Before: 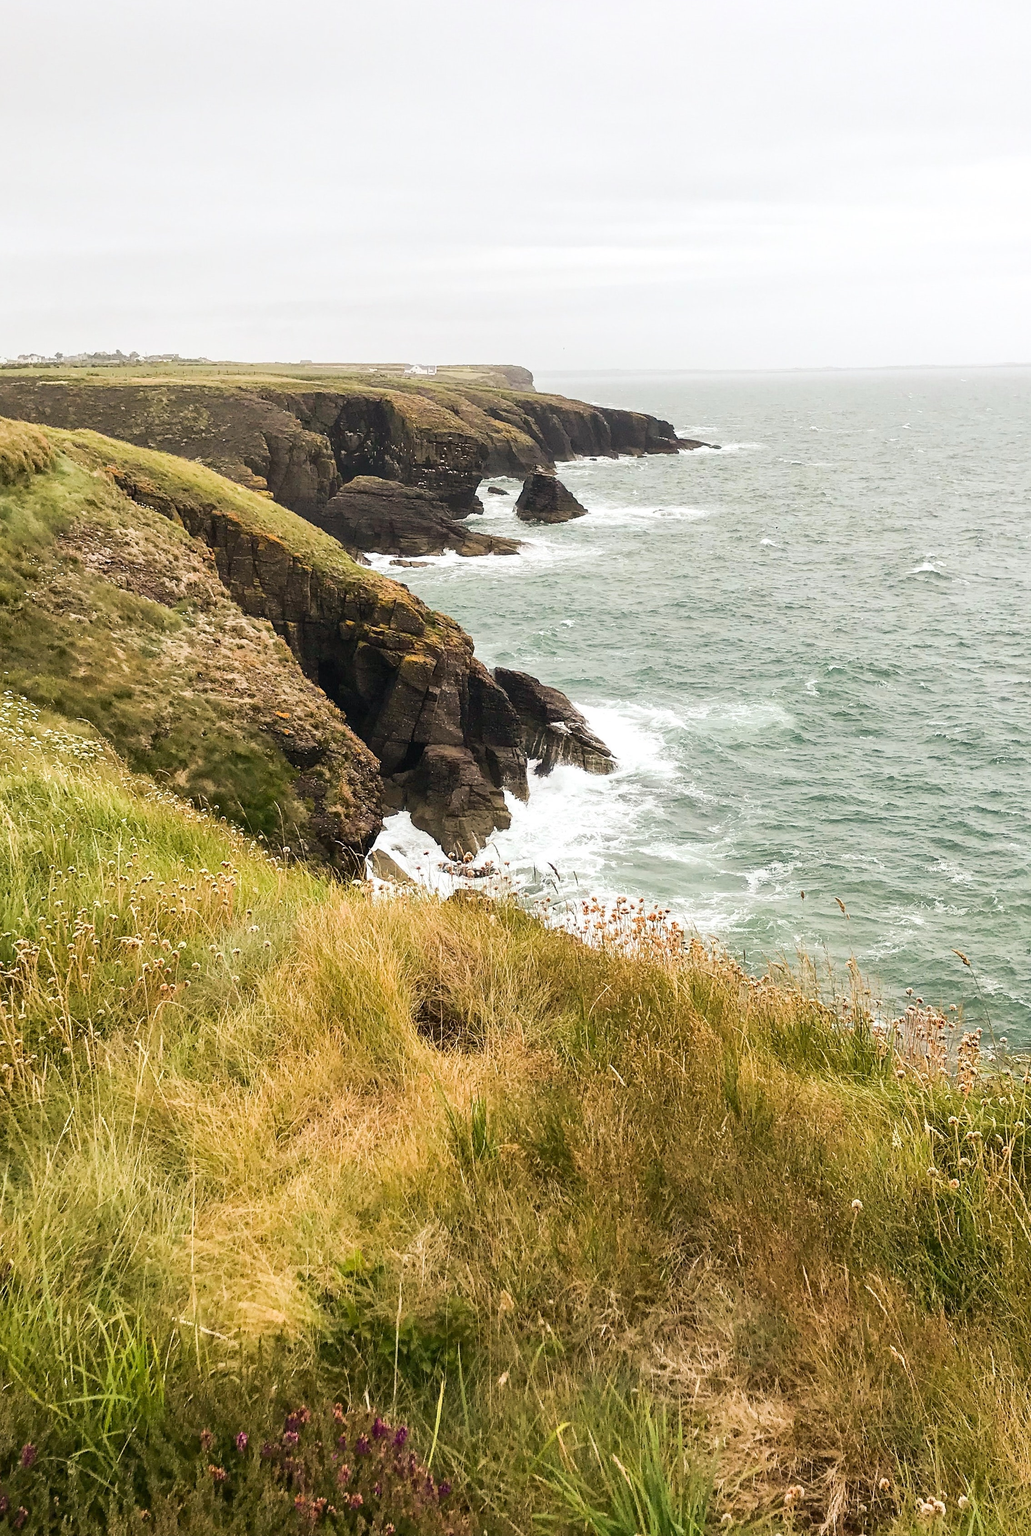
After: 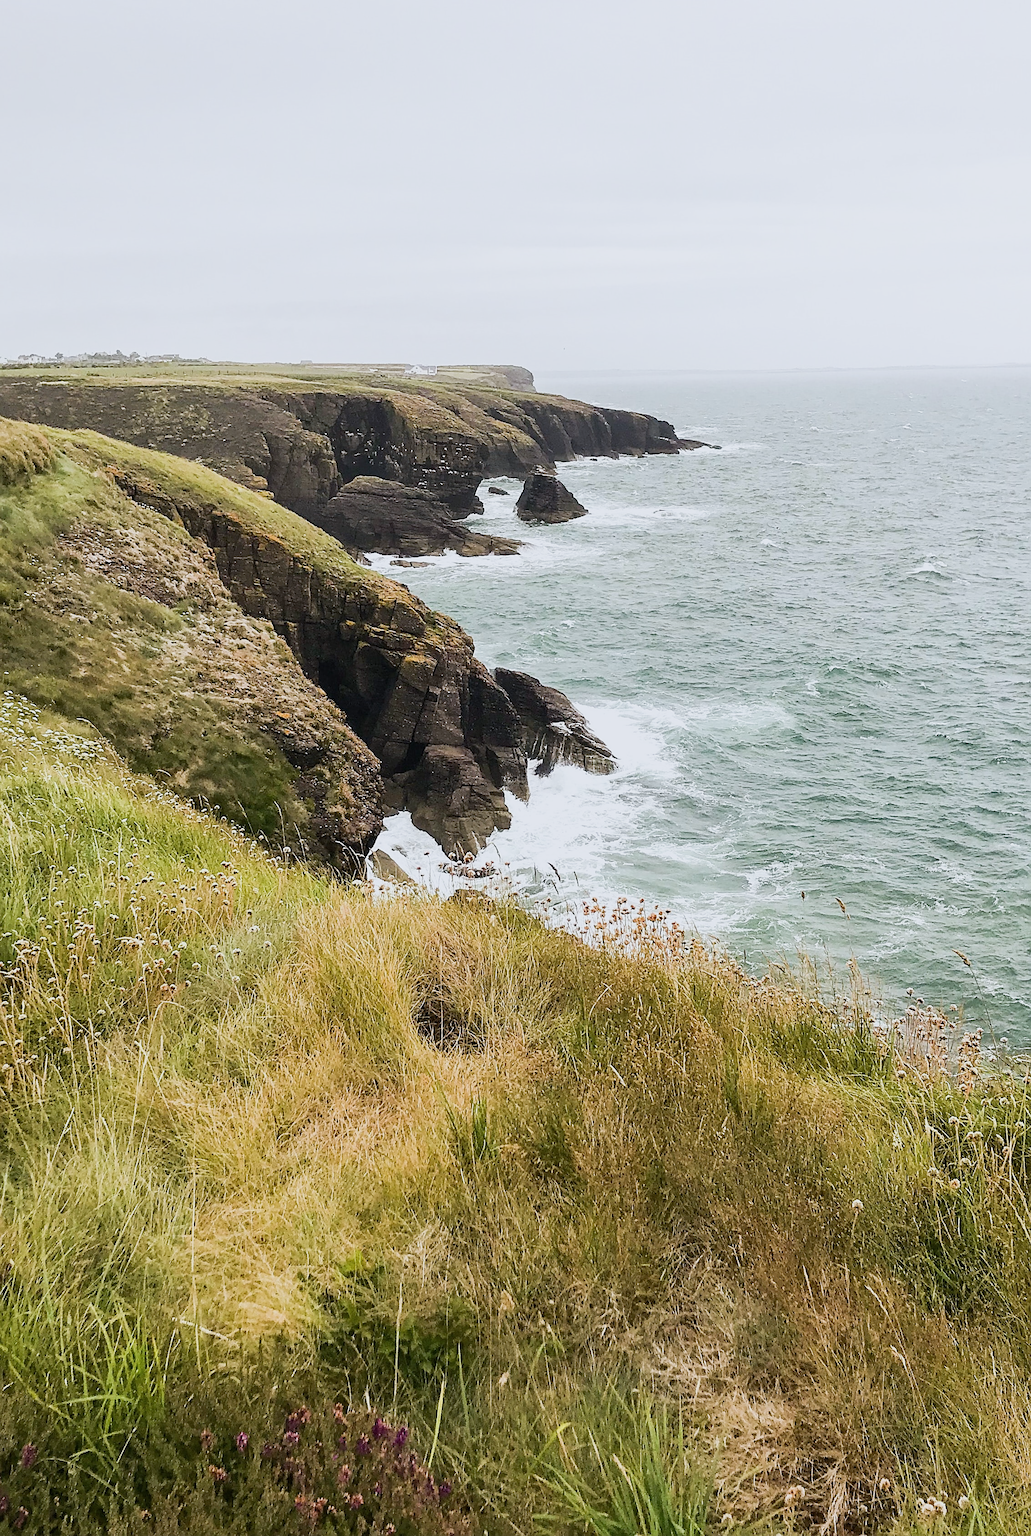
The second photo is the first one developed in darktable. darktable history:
sigmoid: contrast 1.22, skew 0.65
sharpen: on, module defaults
white balance: red 0.954, blue 1.079
contrast brightness saturation: saturation -0.05
